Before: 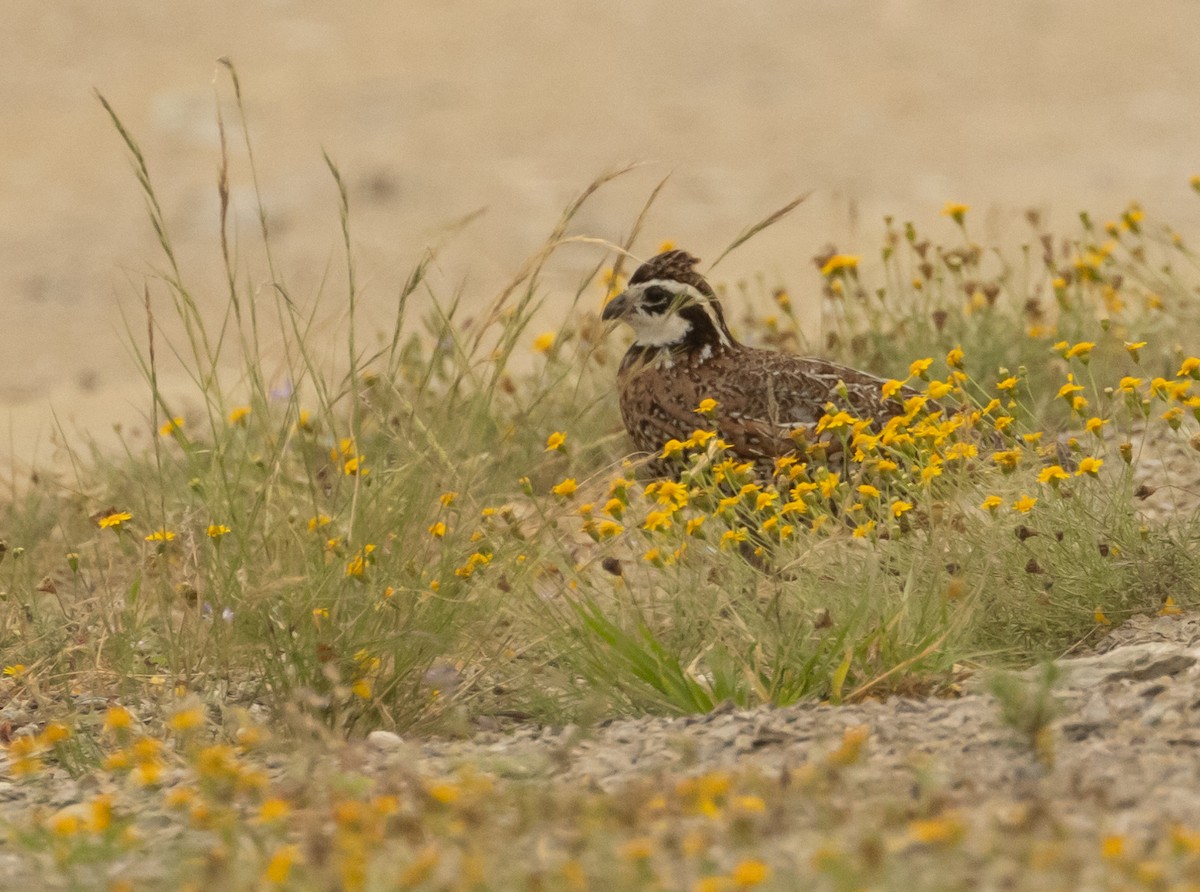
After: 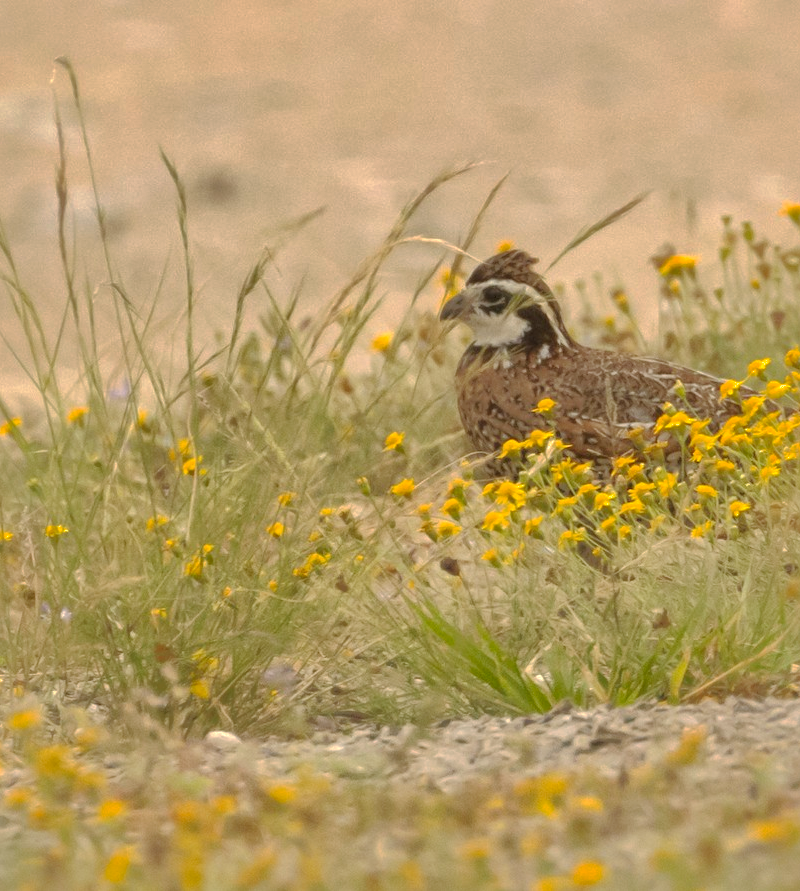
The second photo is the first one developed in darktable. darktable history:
crop and rotate: left 13.541%, right 19.715%
exposure: exposure 0.666 EV, compensate exposure bias true, compensate highlight preservation false
base curve: curves: ch0 [(0, 0) (0.235, 0.266) (0.503, 0.496) (0.786, 0.72) (1, 1)], preserve colors none
shadows and highlights: shadows 39.82, highlights -59.81
